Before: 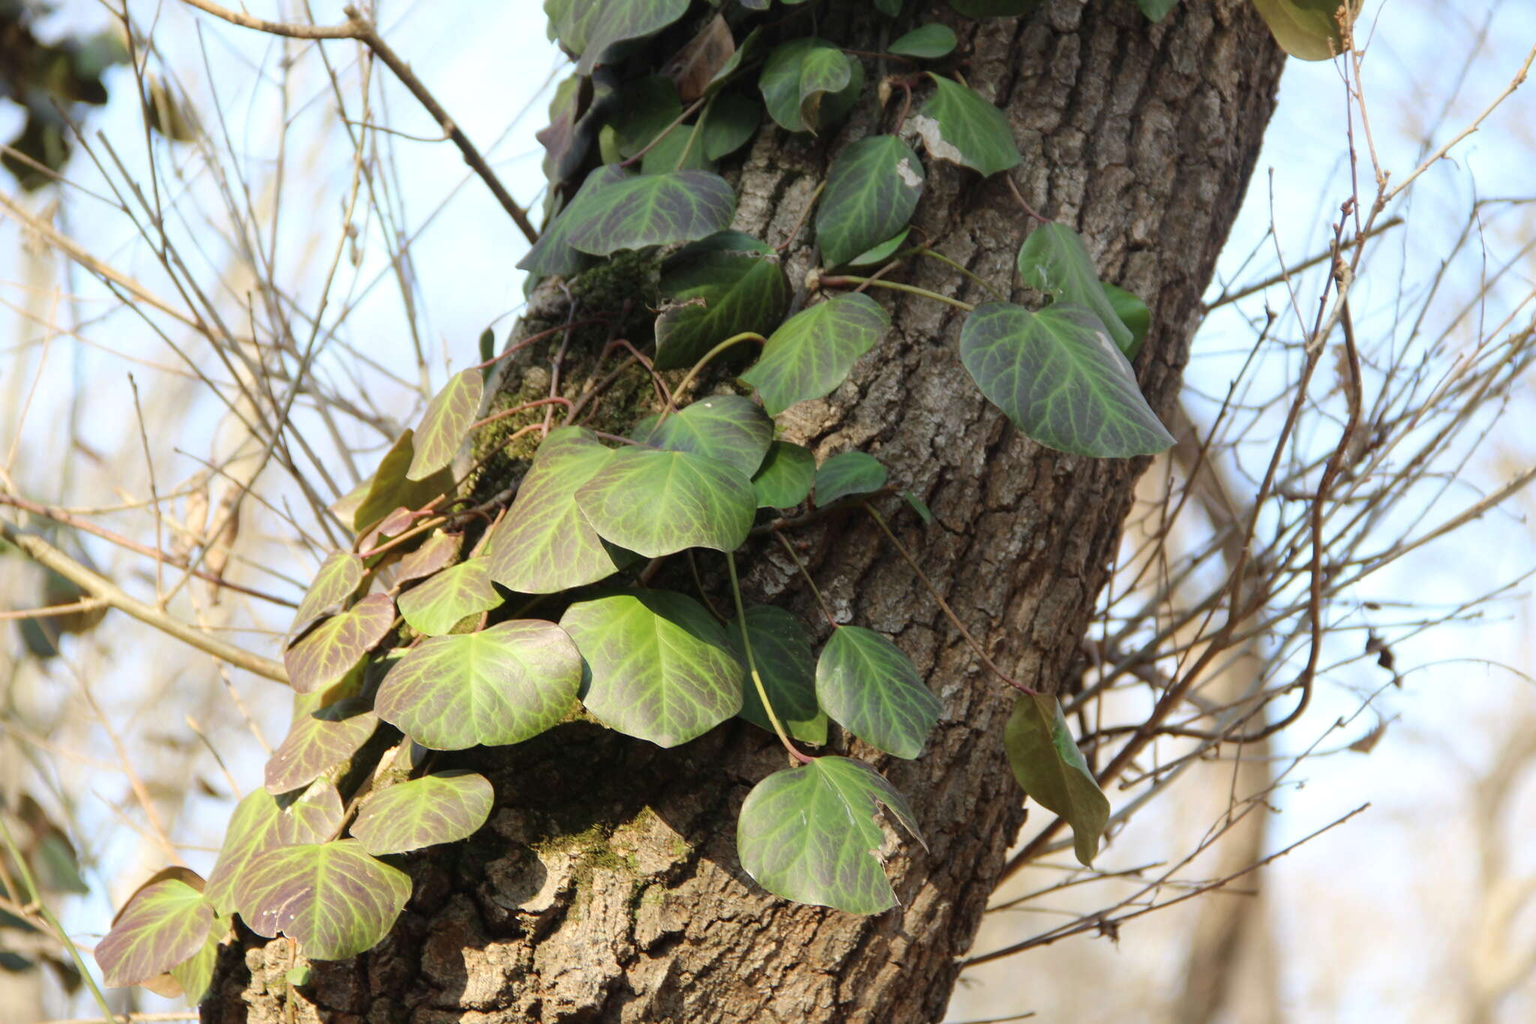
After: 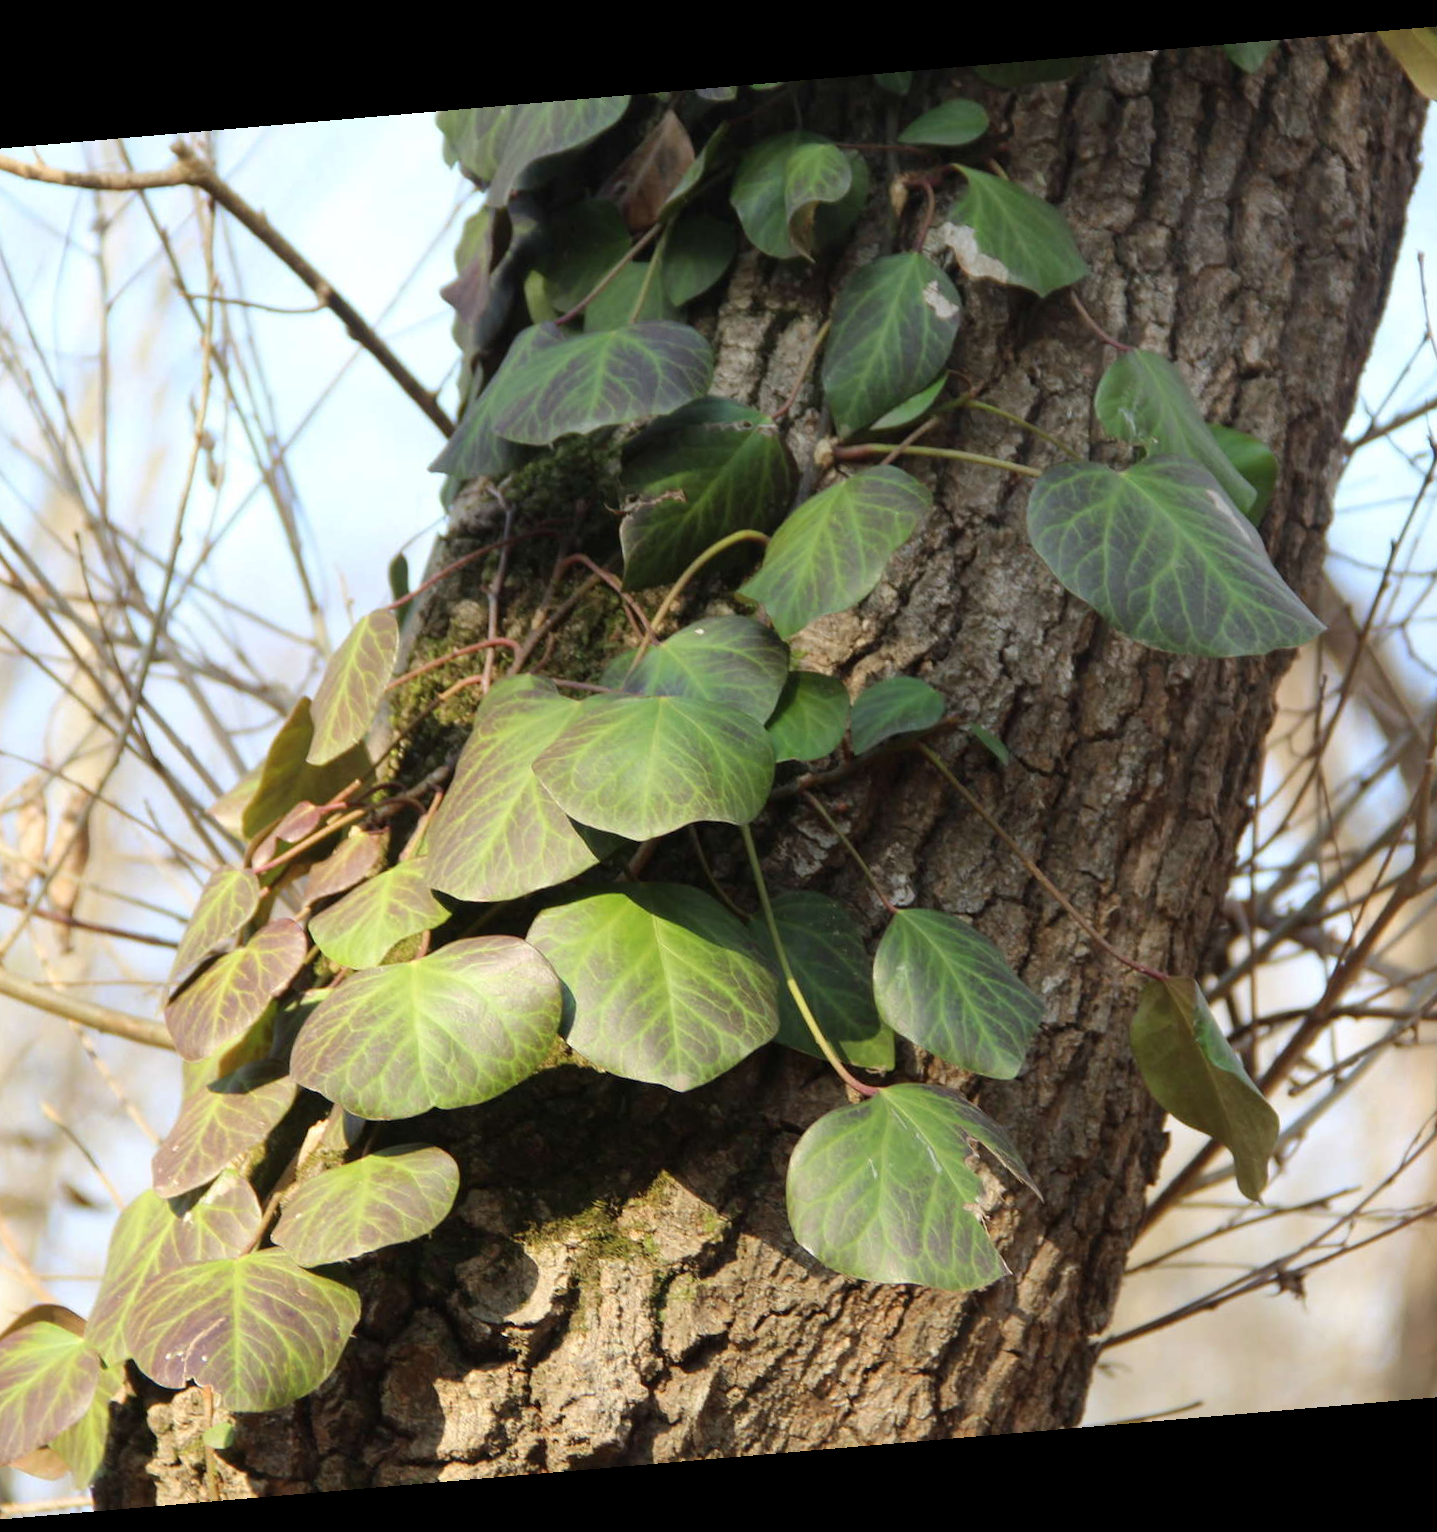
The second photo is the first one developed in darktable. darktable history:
crop and rotate: left 13.342%, right 19.991%
rotate and perspective: rotation -4.86°, automatic cropping off
